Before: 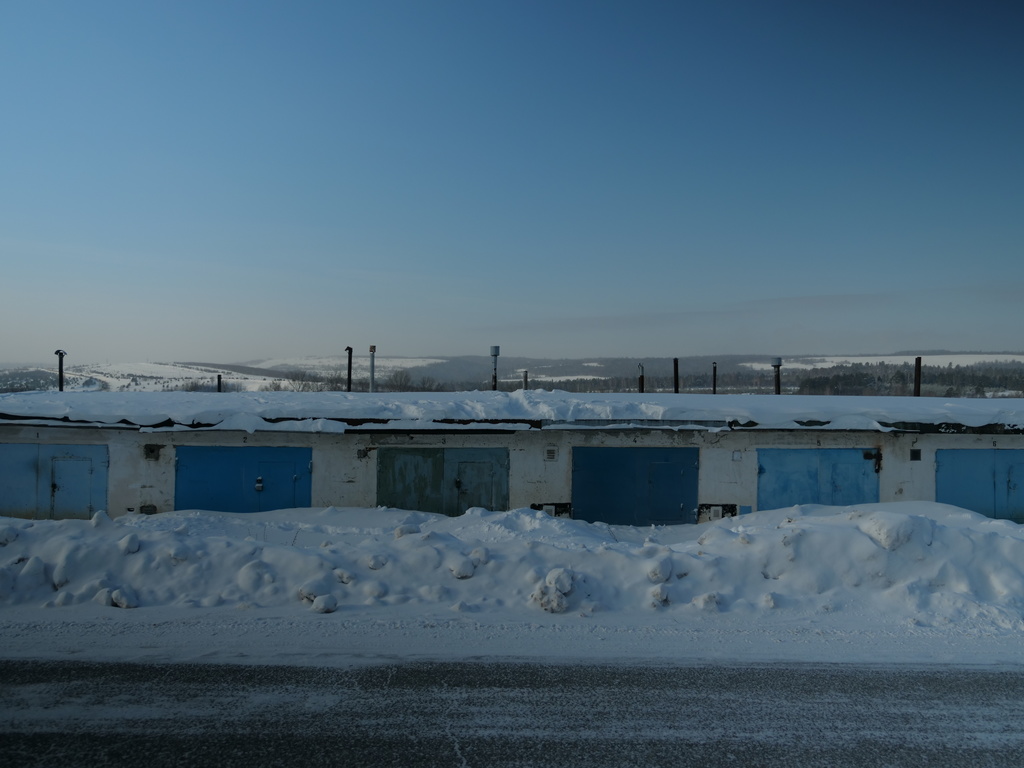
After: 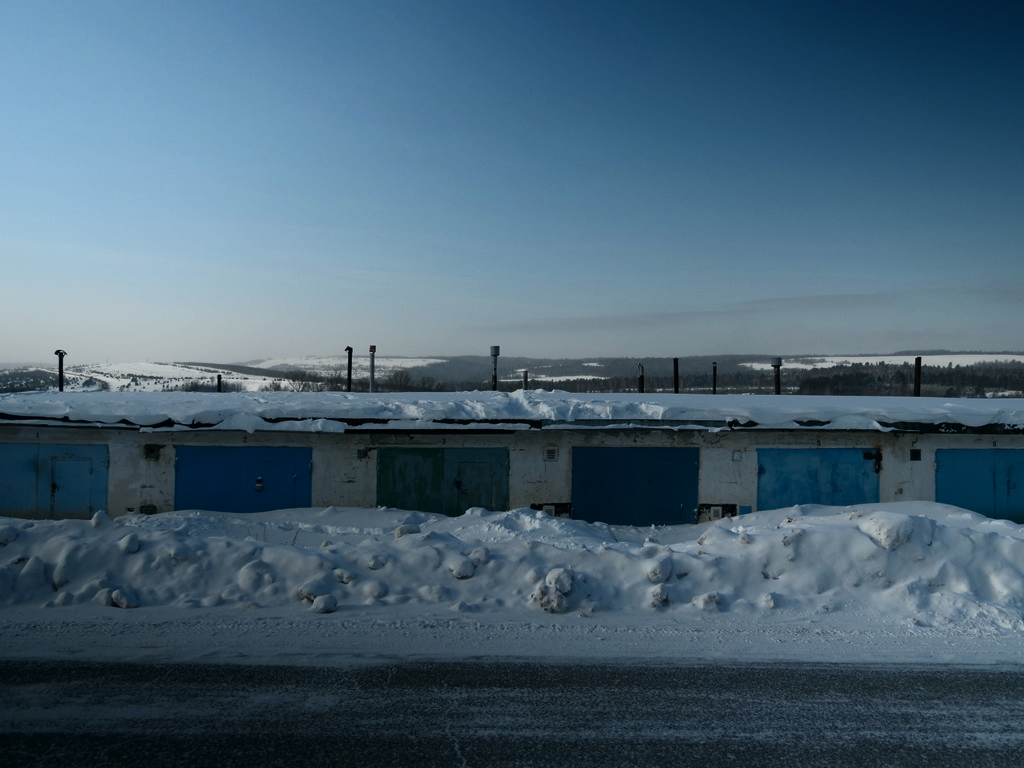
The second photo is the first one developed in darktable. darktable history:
exposure: black level correction 0.001, exposure -0.125 EV, compensate exposure bias true, compensate highlight preservation false
contrast brightness saturation: contrast 0.39, brightness 0.1
